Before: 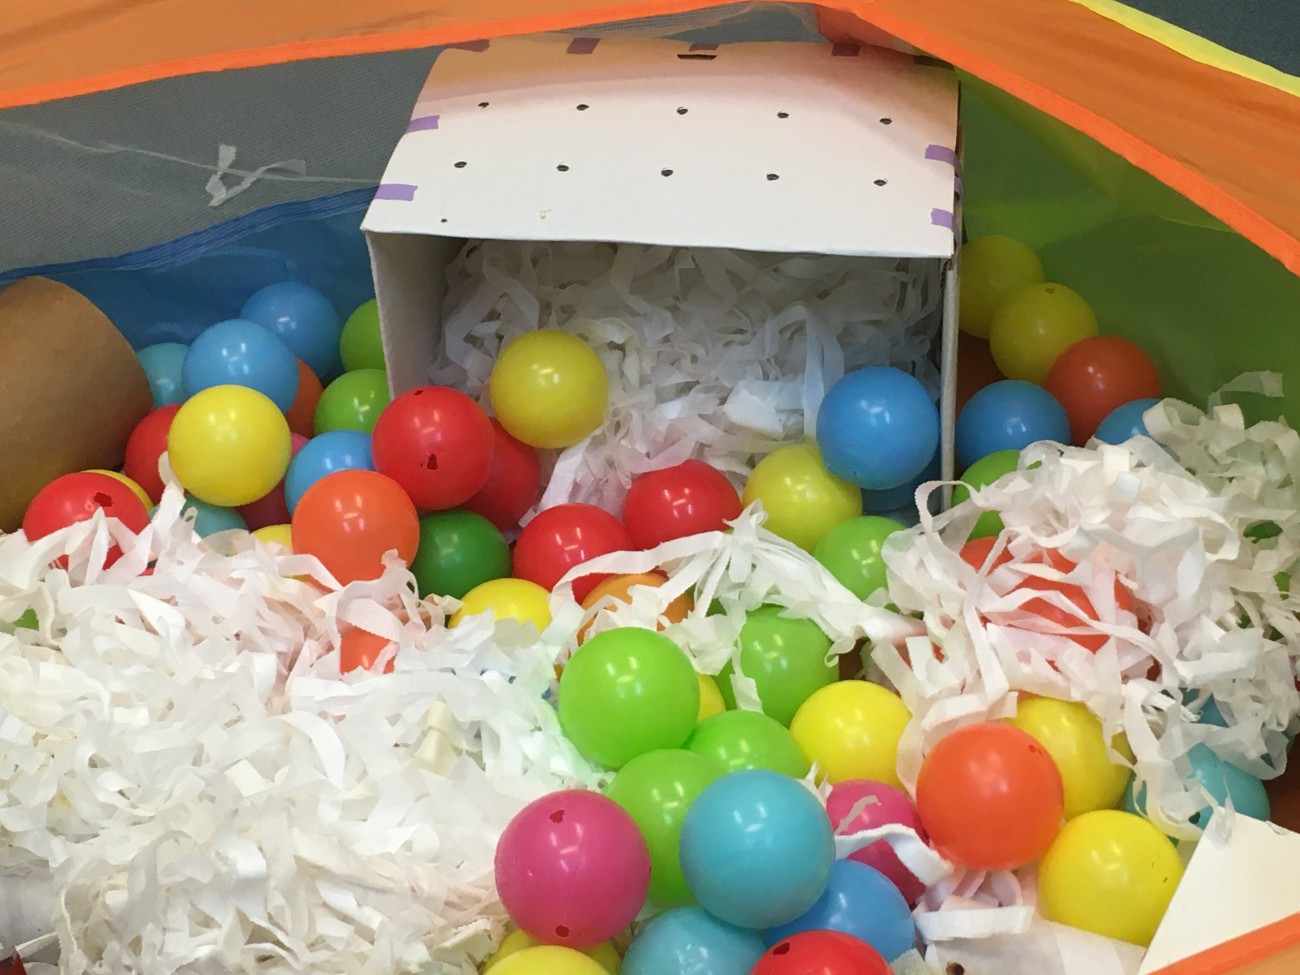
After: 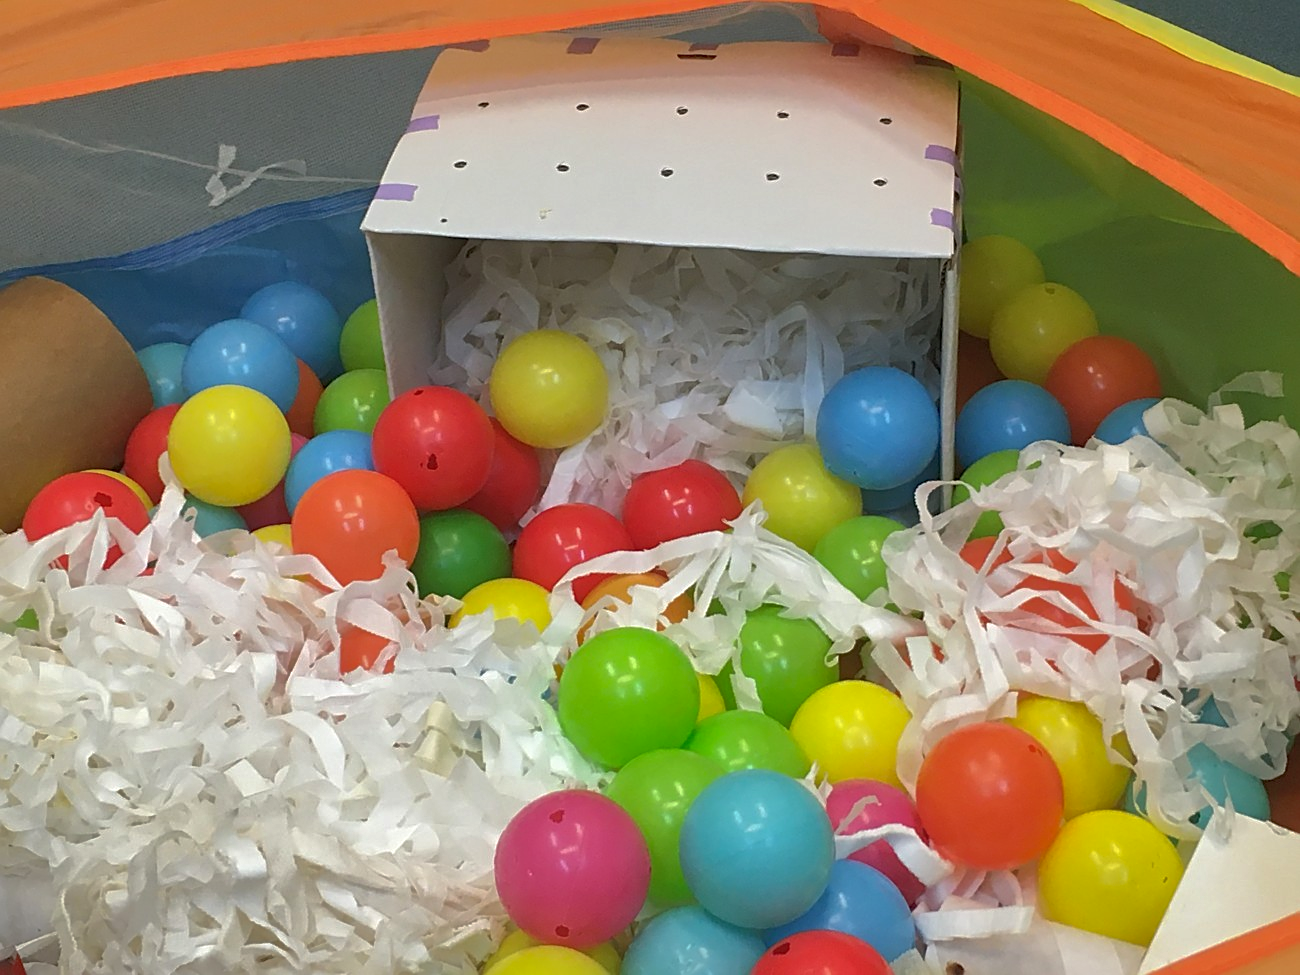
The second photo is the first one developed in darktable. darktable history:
shadows and highlights: highlights -59.98
sharpen: on, module defaults
